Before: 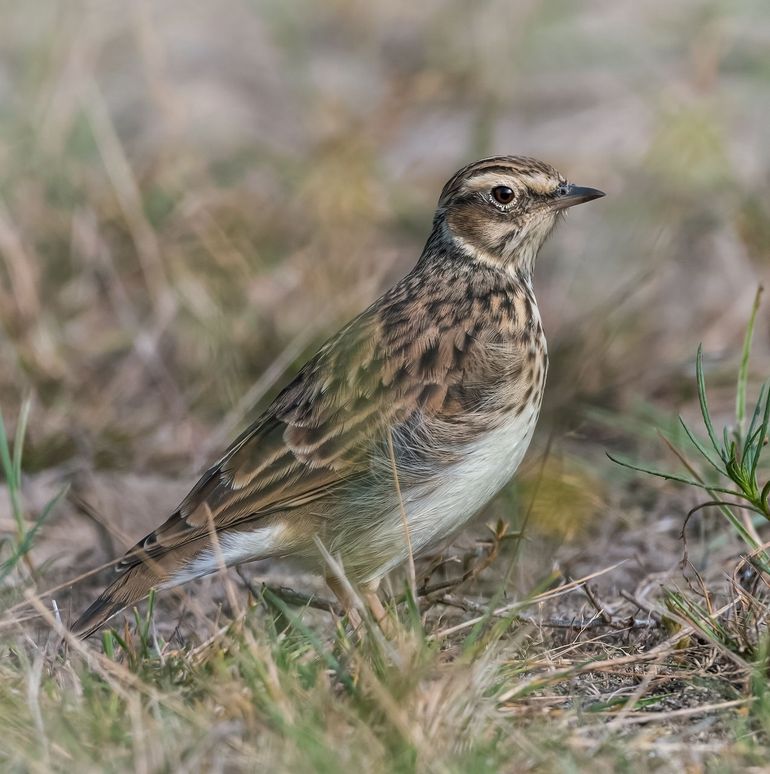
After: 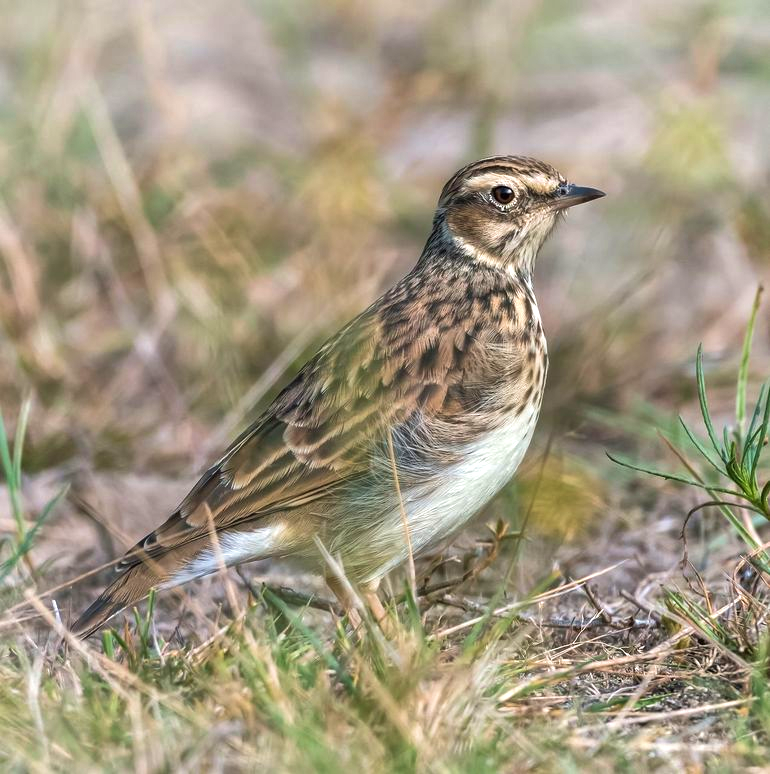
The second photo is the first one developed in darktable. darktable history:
shadows and highlights: shadows 24.91, highlights -48.08, highlights color adjustment 49.71%, soften with gaussian
velvia: on, module defaults
exposure: black level correction 0, exposure 0.691 EV, compensate highlight preservation false
